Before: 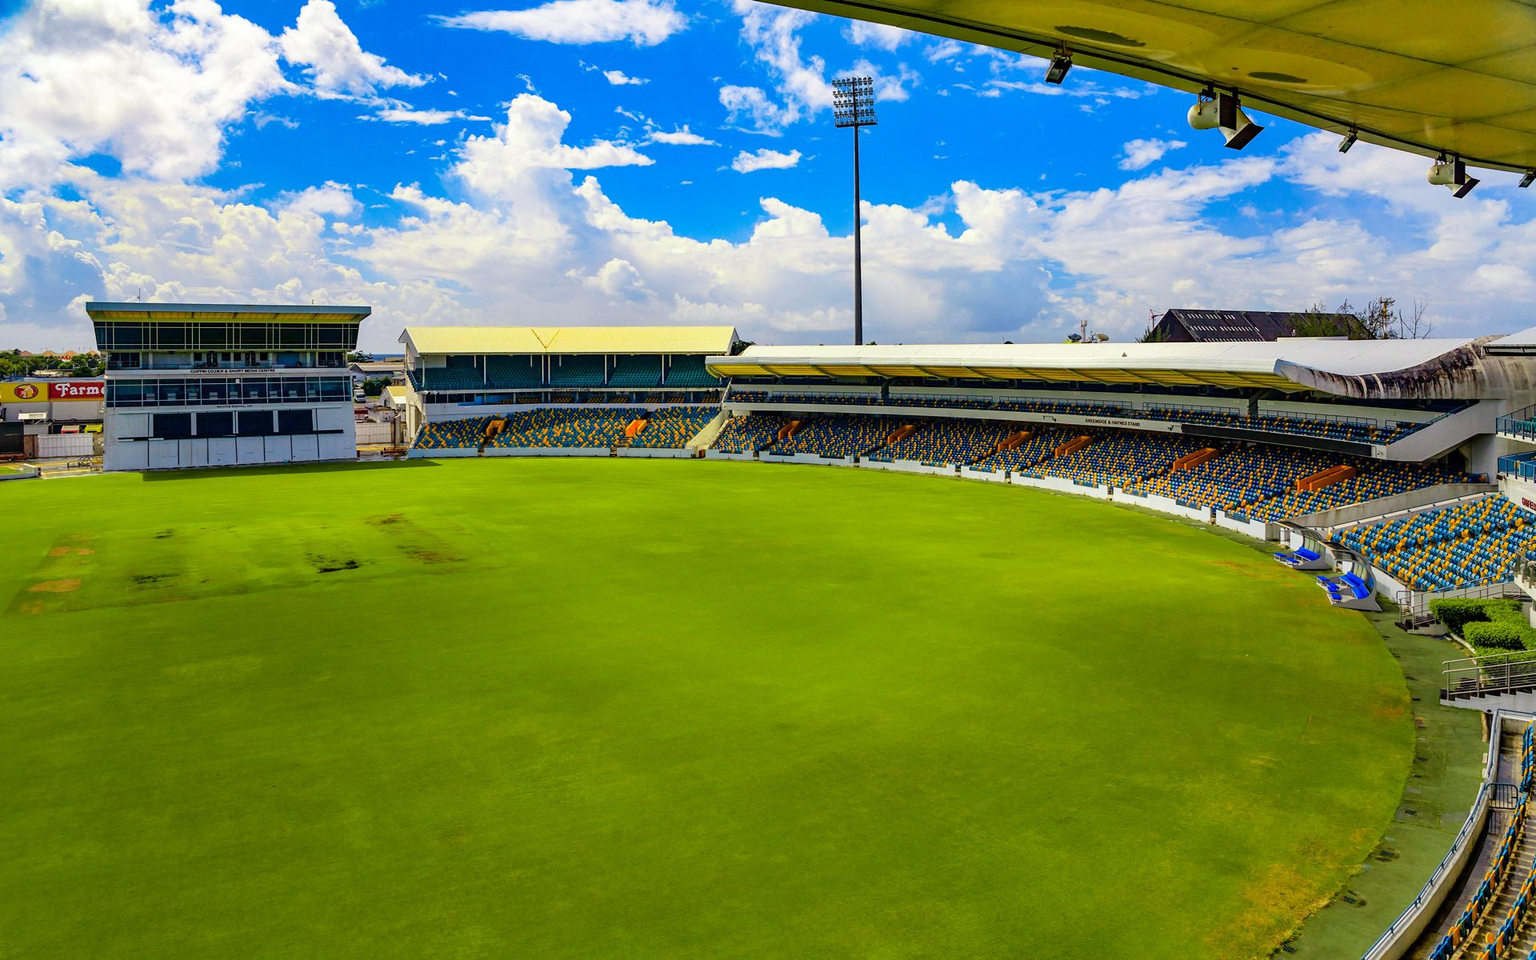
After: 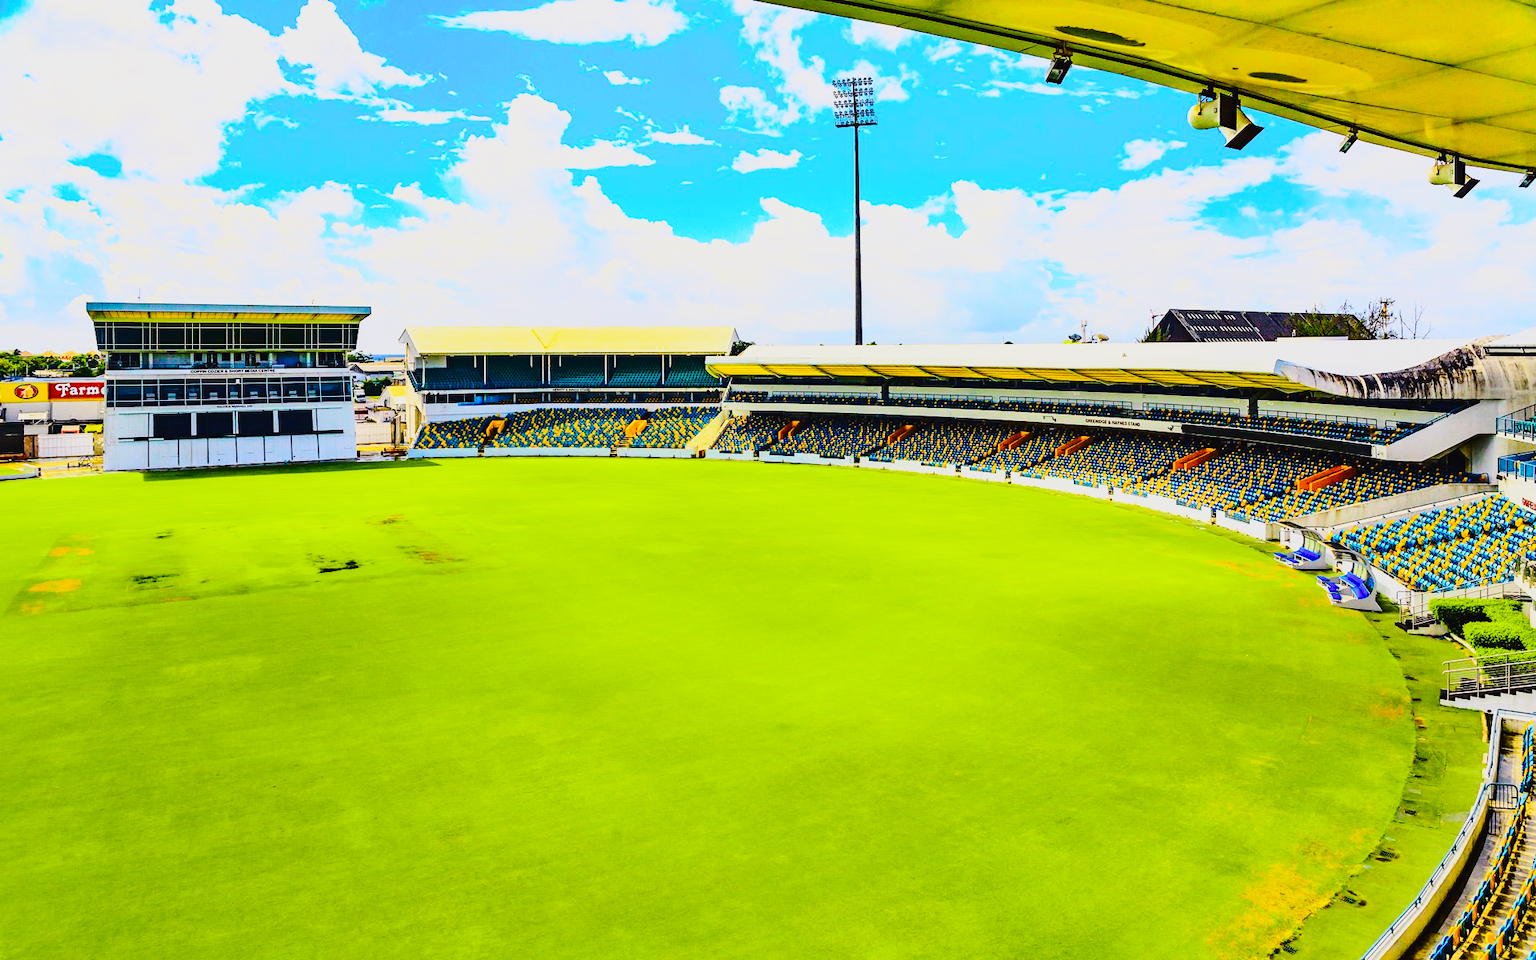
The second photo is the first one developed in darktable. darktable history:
tone curve: curves: ch0 [(0, 0.021) (0.104, 0.093) (0.236, 0.234) (0.456, 0.566) (0.647, 0.78) (0.864, 0.9) (1, 0.932)]; ch1 [(0, 0) (0.353, 0.344) (0.43, 0.401) (0.479, 0.476) (0.502, 0.504) (0.544, 0.534) (0.566, 0.566) (0.612, 0.621) (0.657, 0.679) (1, 1)]; ch2 [(0, 0) (0.34, 0.314) (0.434, 0.43) (0.5, 0.498) (0.528, 0.536) (0.56, 0.576) (0.595, 0.638) (0.644, 0.729) (1, 1)], color space Lab, independent channels, preserve colors none
base curve: curves: ch0 [(0, 0) (0.028, 0.03) (0.121, 0.232) (0.46, 0.748) (0.859, 0.968) (1, 1)], preserve colors none
